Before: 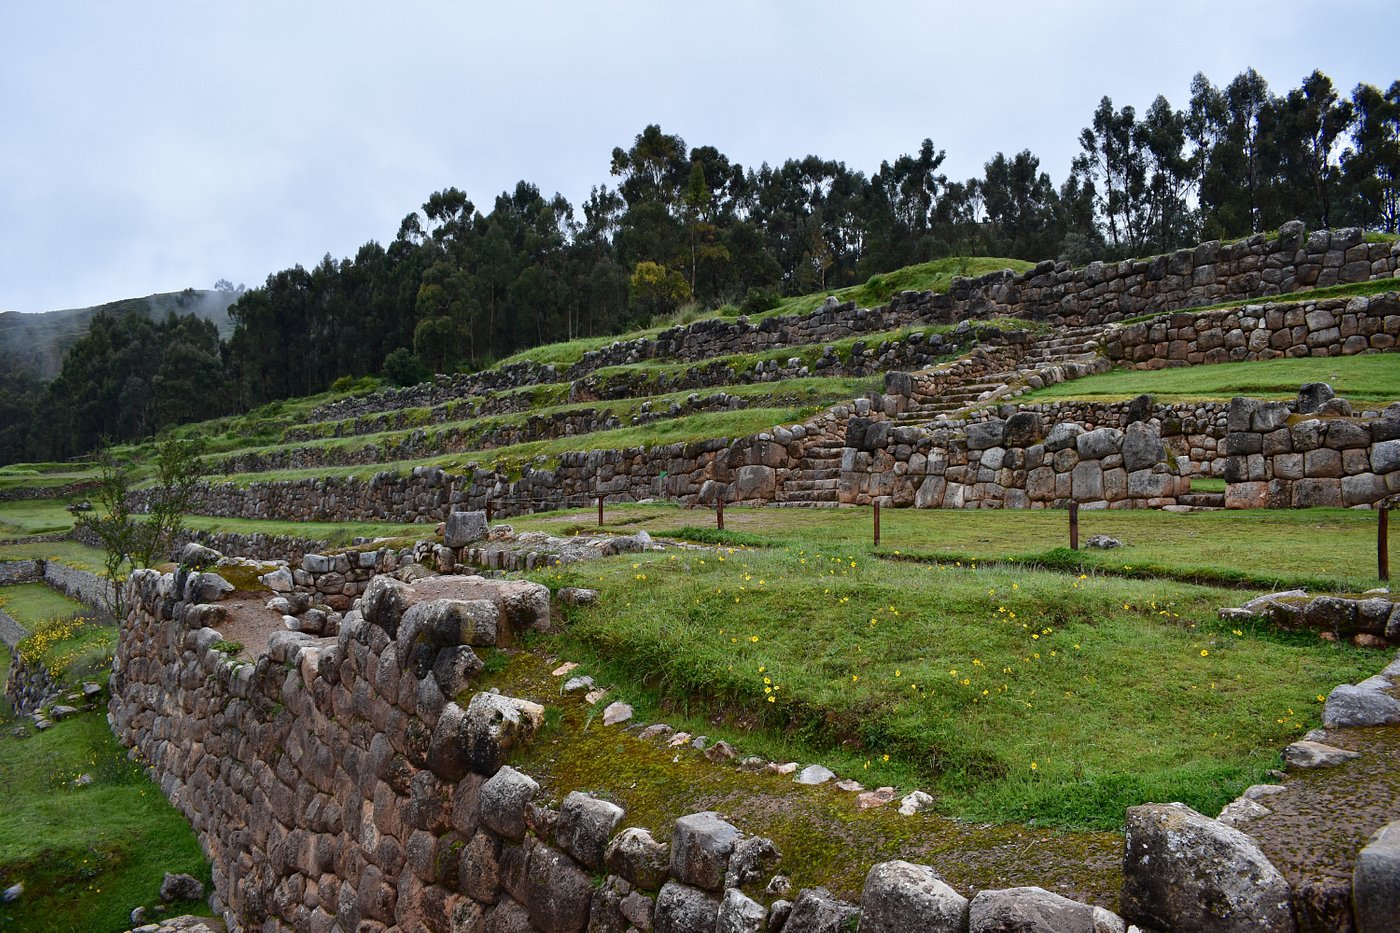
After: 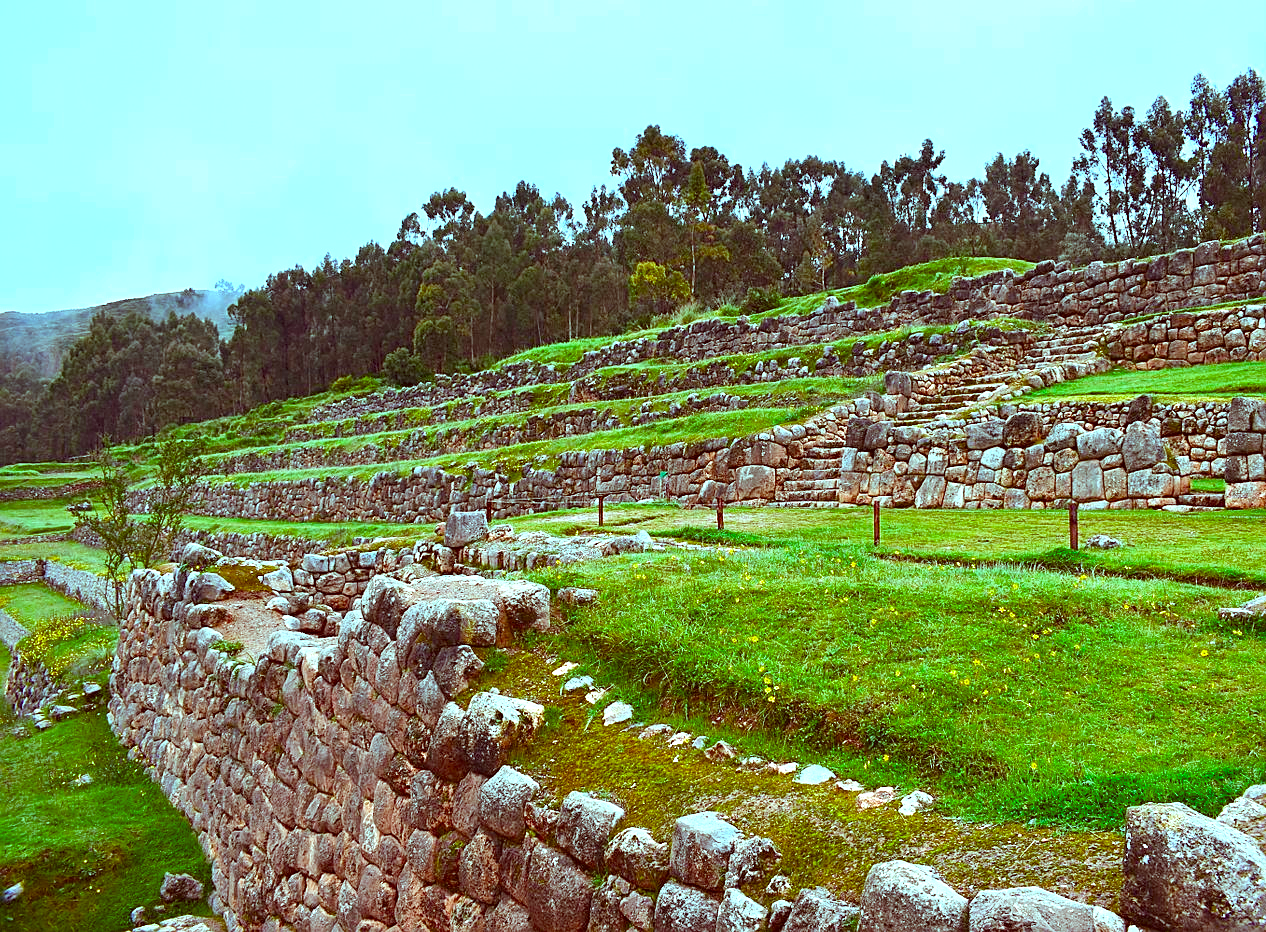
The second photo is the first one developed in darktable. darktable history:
exposure: black level correction 0, exposure 1.401 EV, compensate highlight preservation false
color balance rgb: highlights gain › luminance 15.684%, highlights gain › chroma 3.93%, highlights gain › hue 212°, perceptual saturation grading › global saturation 29.757%, global vibrance -8.579%, contrast -12.873%, saturation formula JzAzBz (2021)
local contrast: highlights 102%, shadows 97%, detail 119%, midtone range 0.2
crop: right 9.513%, bottom 0.031%
sharpen: on, module defaults
color correction: highlights a* -7.26, highlights b* -0.155, shadows a* 20.14, shadows b* 11.34
